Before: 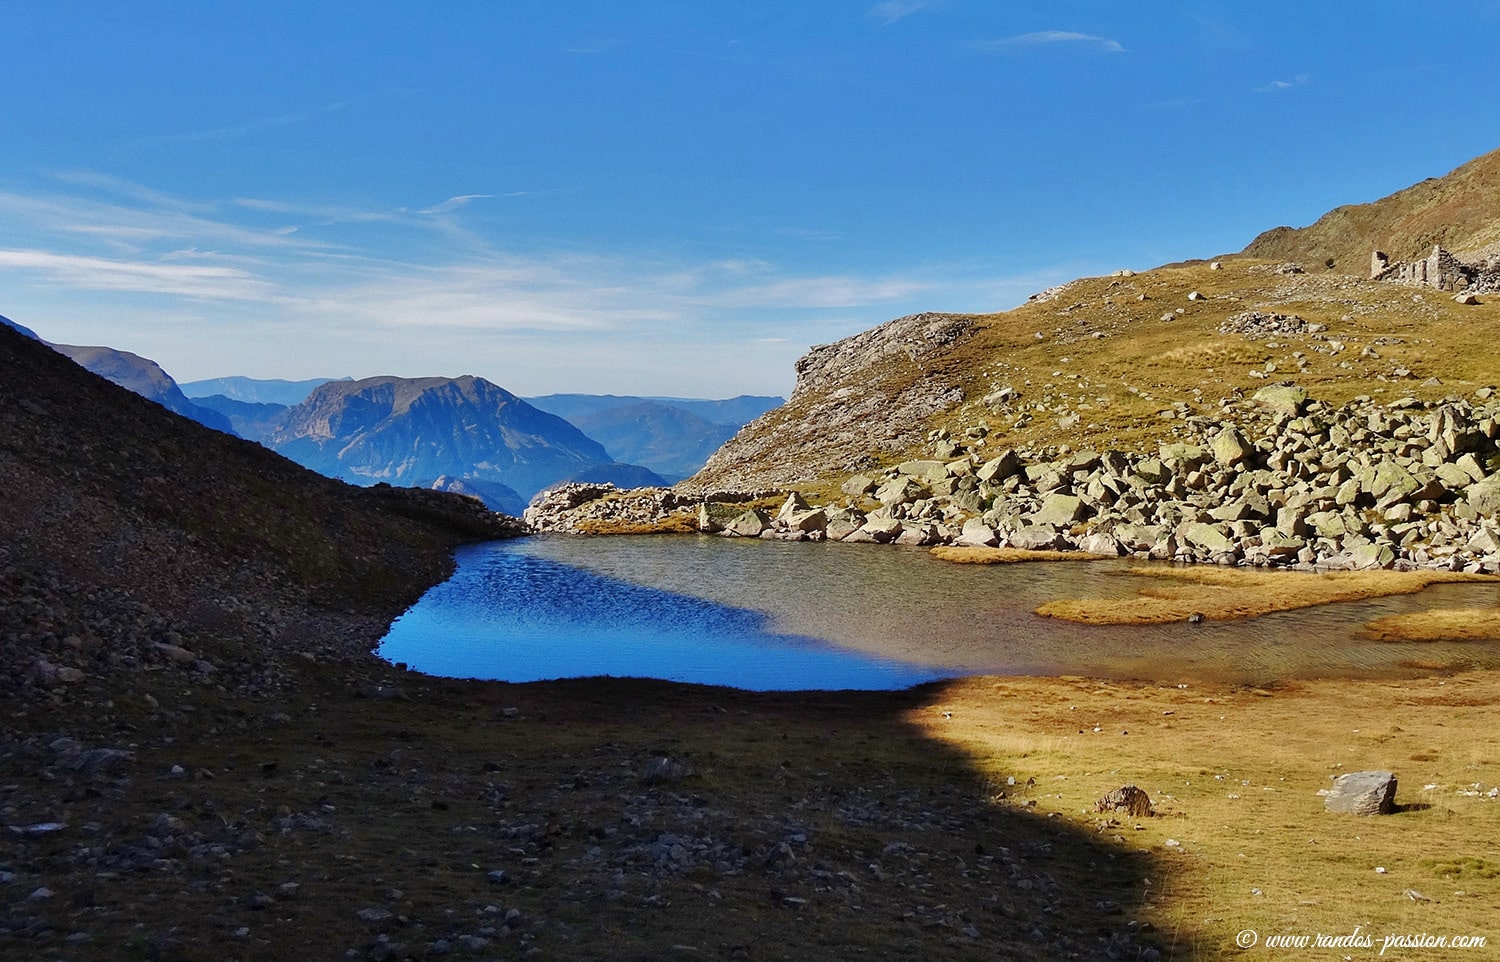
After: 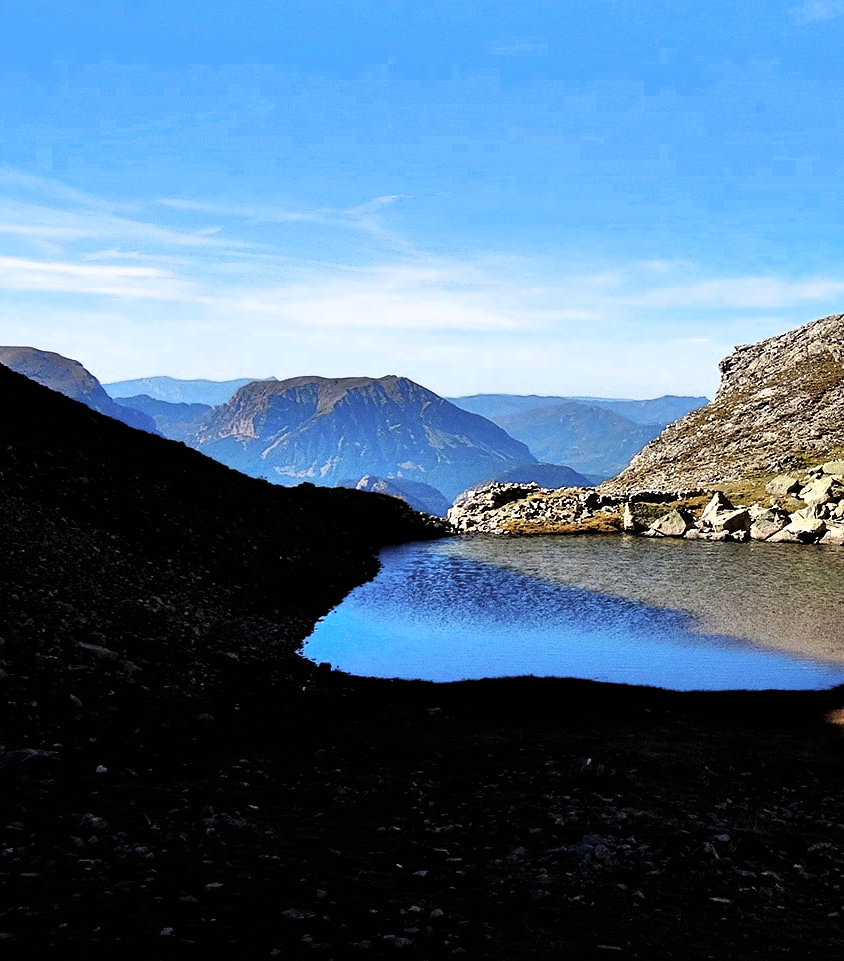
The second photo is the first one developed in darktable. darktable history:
crop: left 5.114%, right 38.589%
filmic rgb: black relative exposure -8.2 EV, white relative exposure 2.2 EV, threshold 3 EV, hardness 7.11, latitude 85.74%, contrast 1.696, highlights saturation mix -4%, shadows ↔ highlights balance -2.69%, color science v5 (2021), contrast in shadows safe, contrast in highlights safe, enable highlight reconstruction true
